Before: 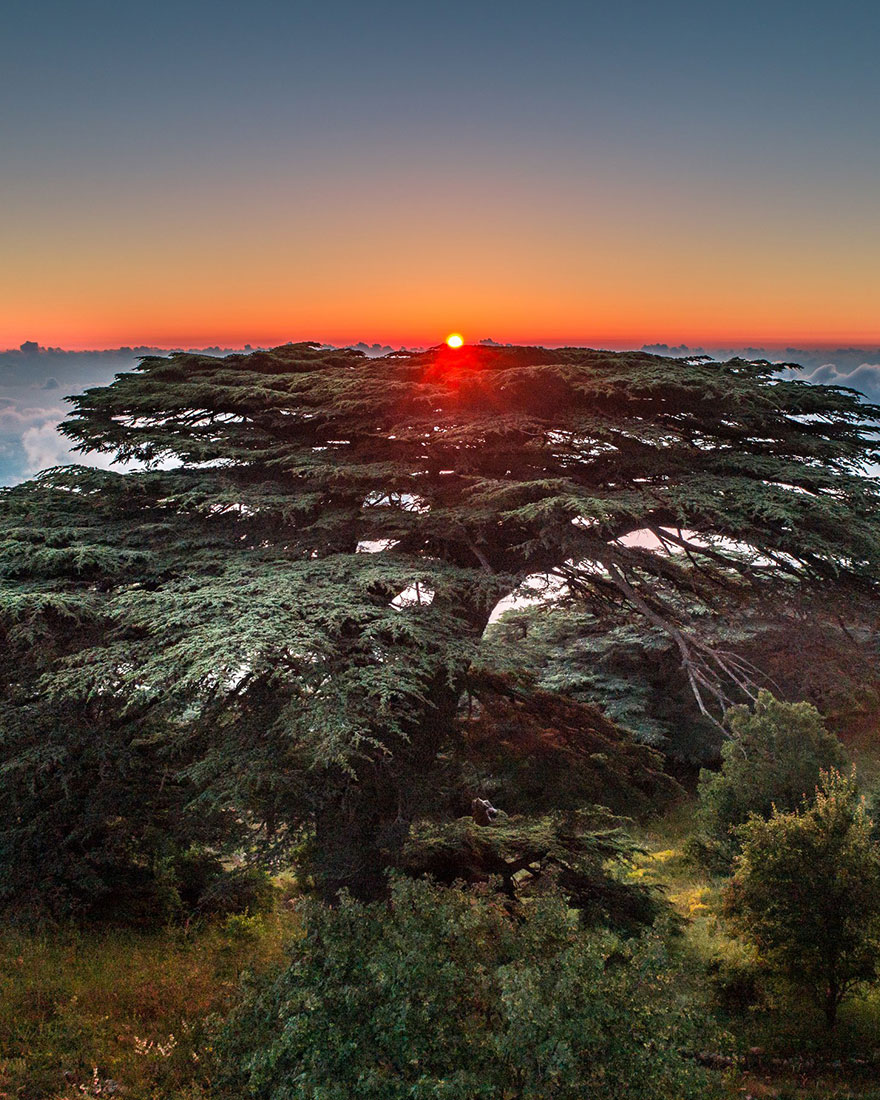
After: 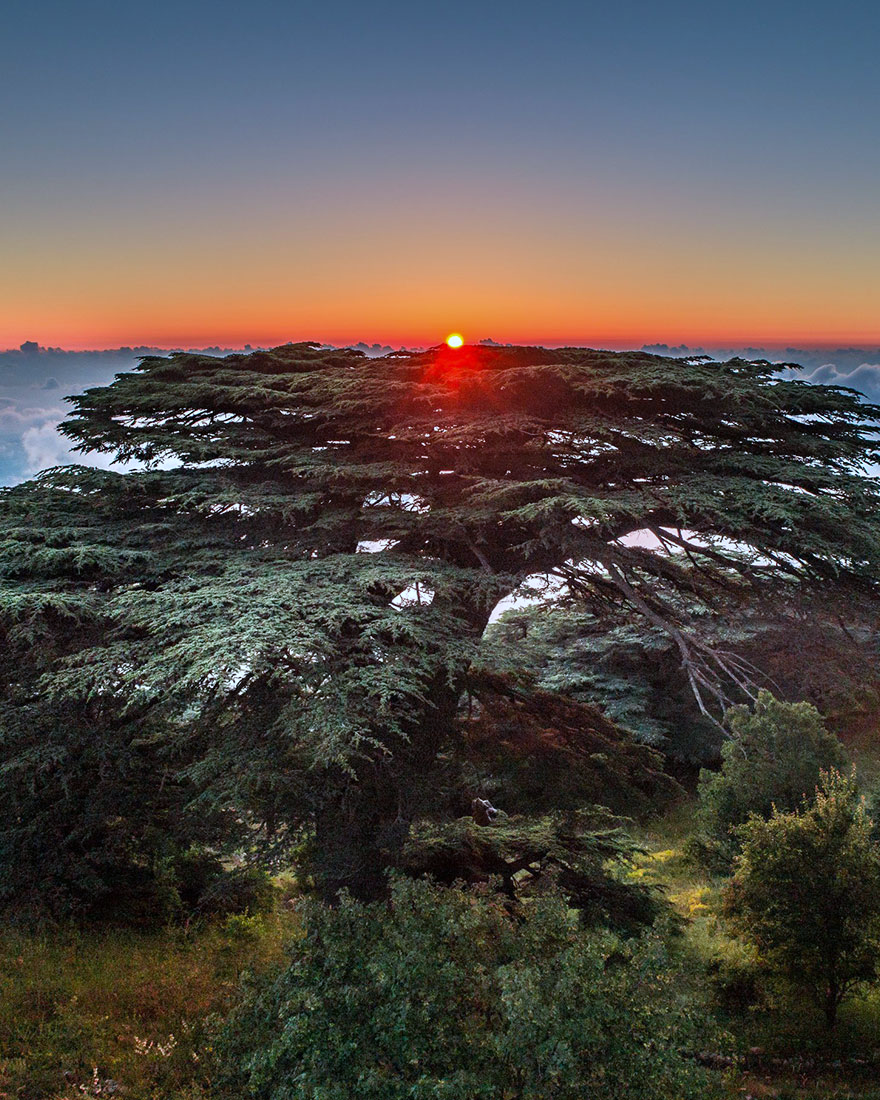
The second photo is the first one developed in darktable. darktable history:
shadows and highlights: radius 334.93, shadows 63.48, highlights 6.06, compress 87.7%, highlights color adjustment 39.73%, soften with gaussian
white balance: red 0.924, blue 1.095
